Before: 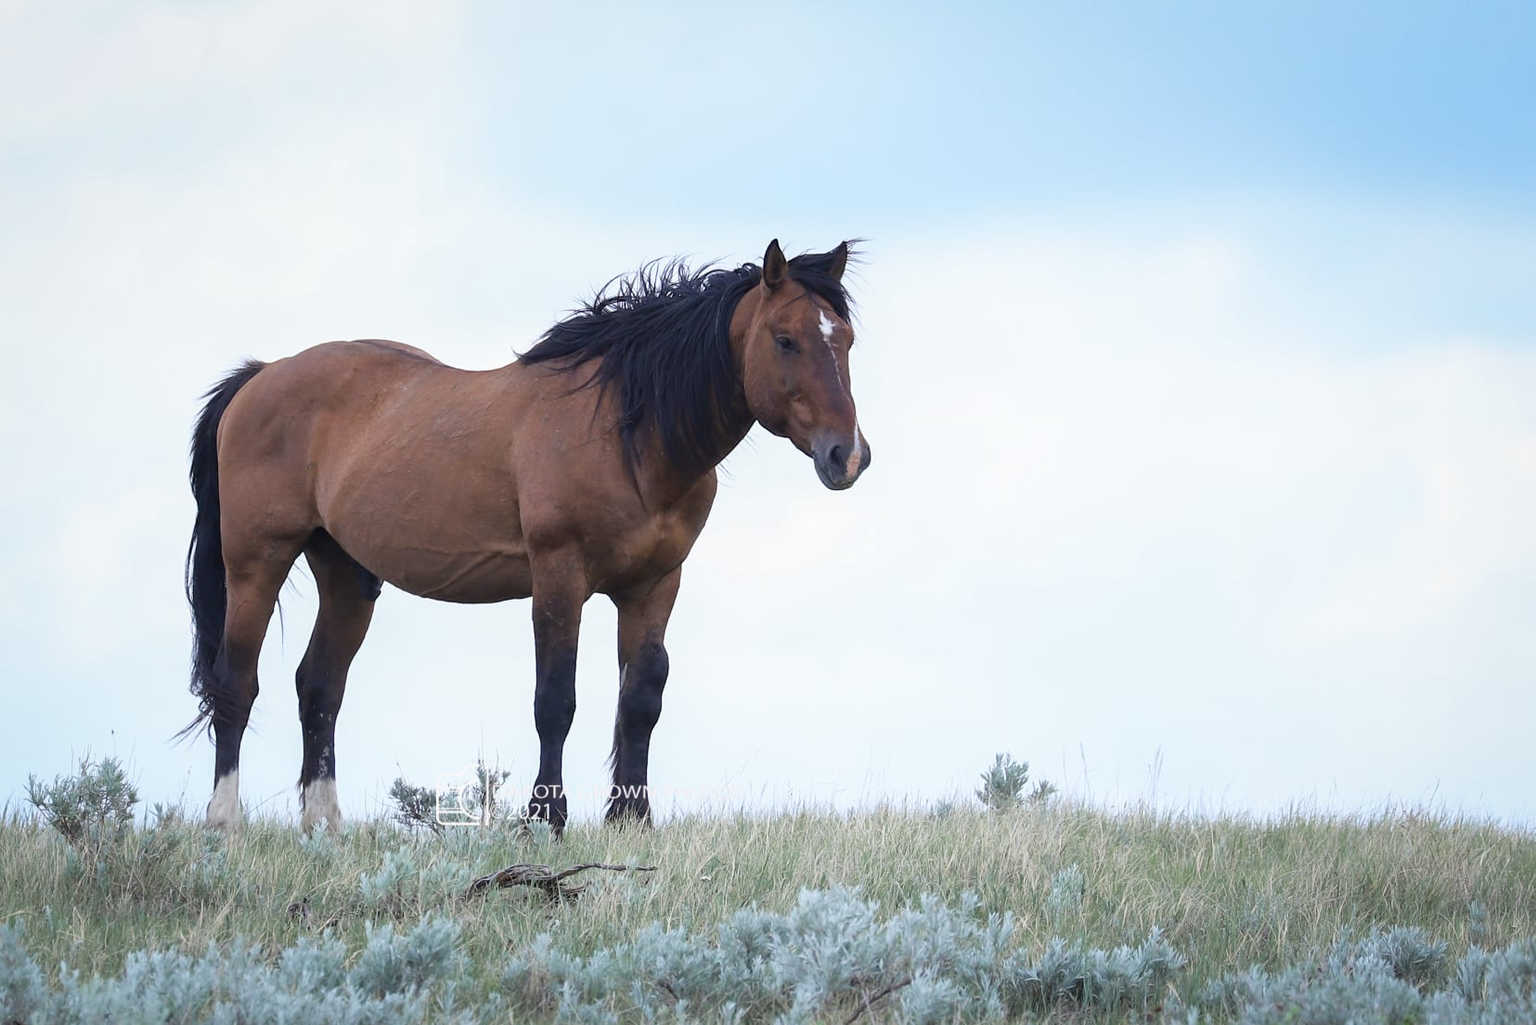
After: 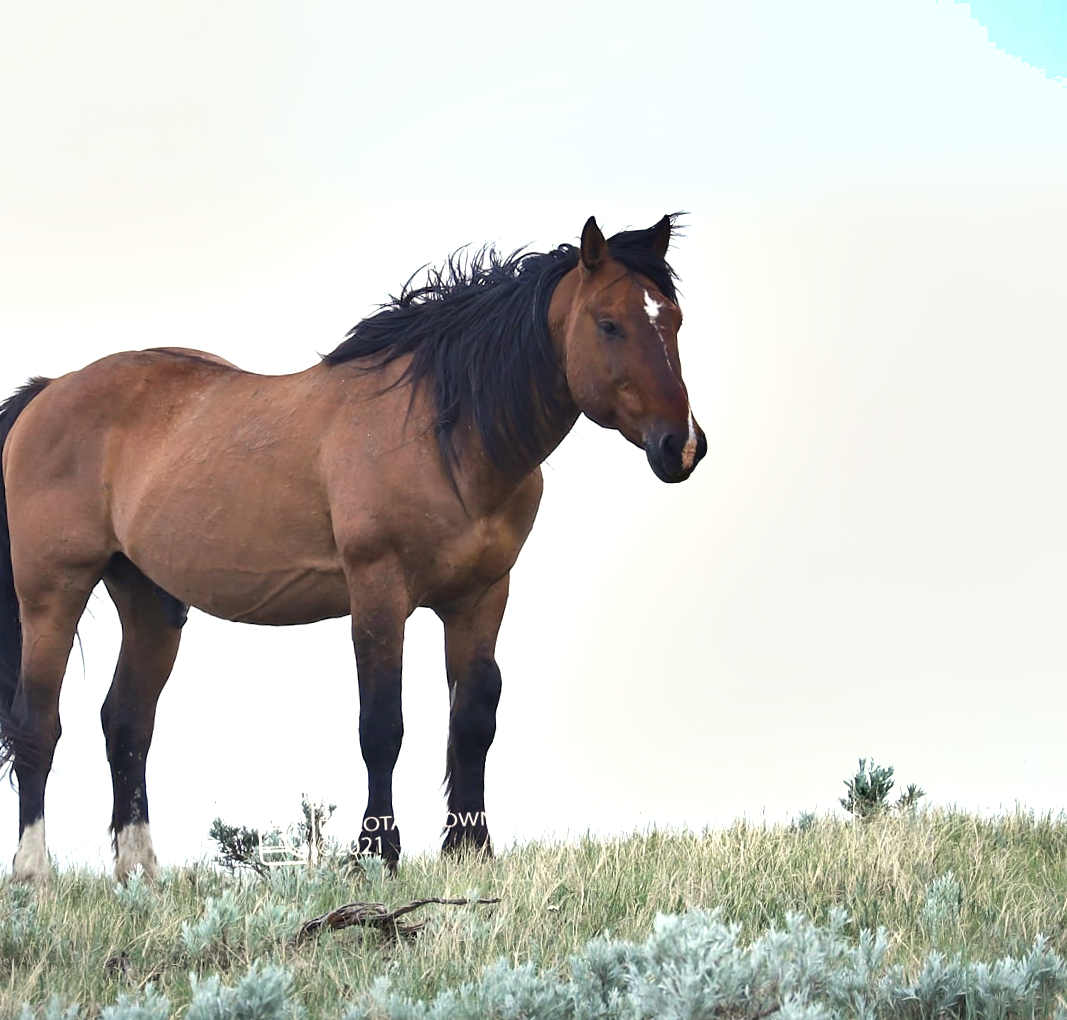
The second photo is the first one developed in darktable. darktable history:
crop and rotate: left 12.648%, right 20.685%
white balance: red 1.029, blue 0.92
exposure: exposure 0.6 EV, compensate highlight preservation false
rotate and perspective: rotation -3°, crop left 0.031, crop right 0.968, crop top 0.07, crop bottom 0.93
shadows and highlights: soften with gaussian
